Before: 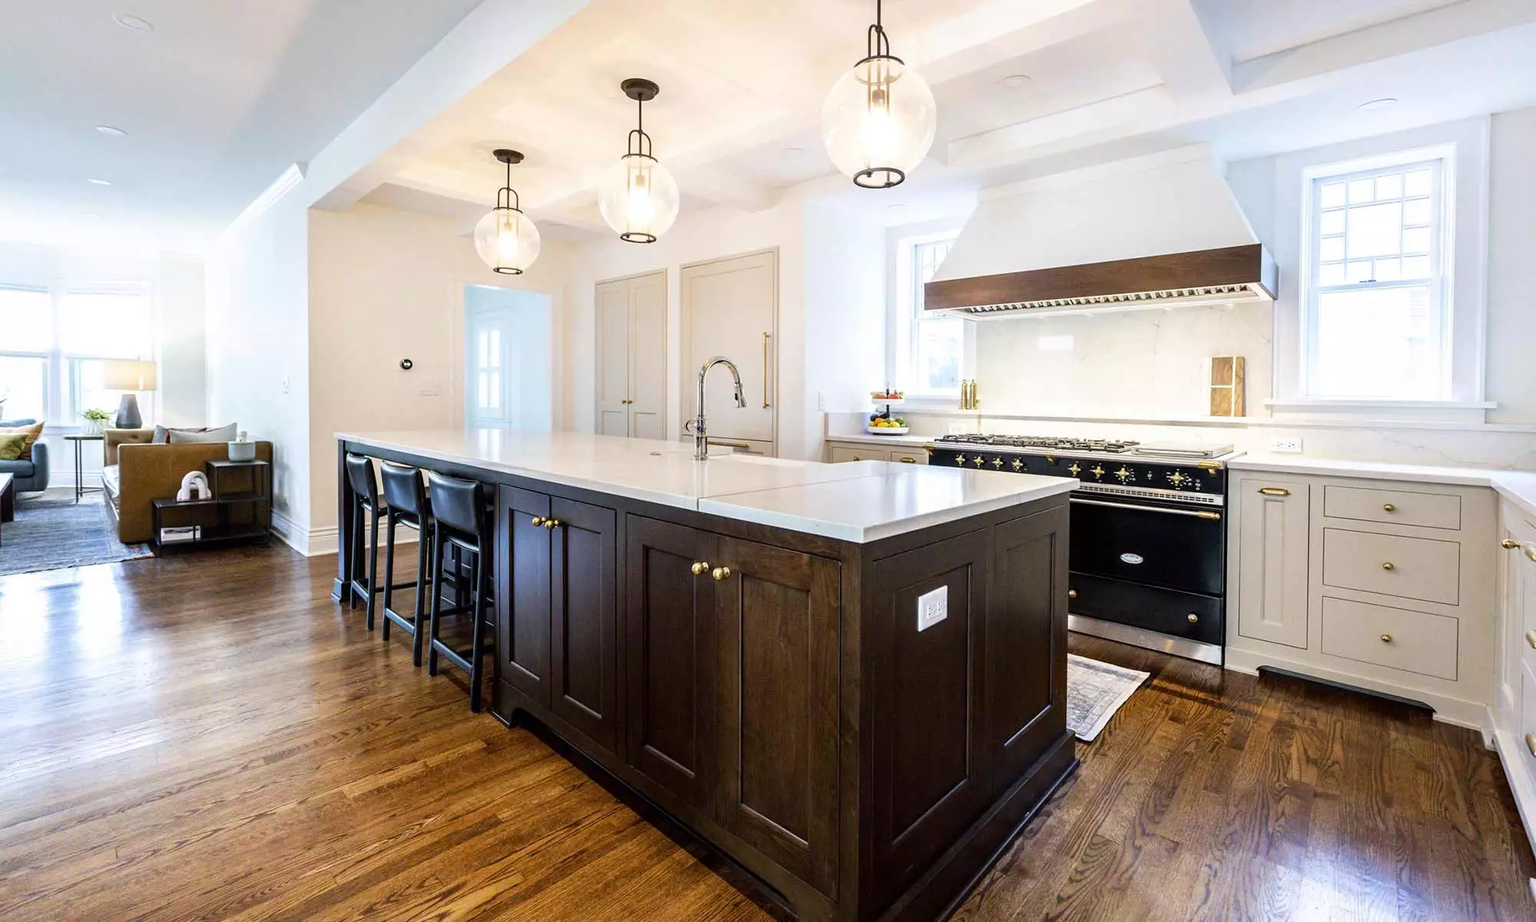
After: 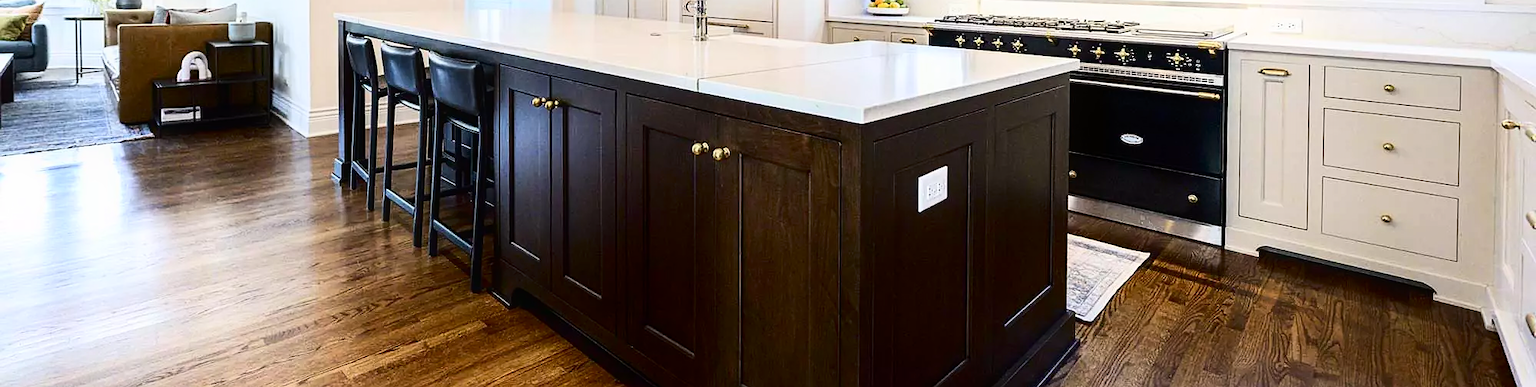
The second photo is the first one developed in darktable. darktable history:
crop: top 45.551%, bottom 12.262%
sharpen: radius 0.969, amount 0.604
contrast brightness saturation: contrast 0.28
contrast equalizer: y [[0.5, 0.486, 0.447, 0.446, 0.489, 0.5], [0.5 ×6], [0.5 ×6], [0 ×6], [0 ×6]]
